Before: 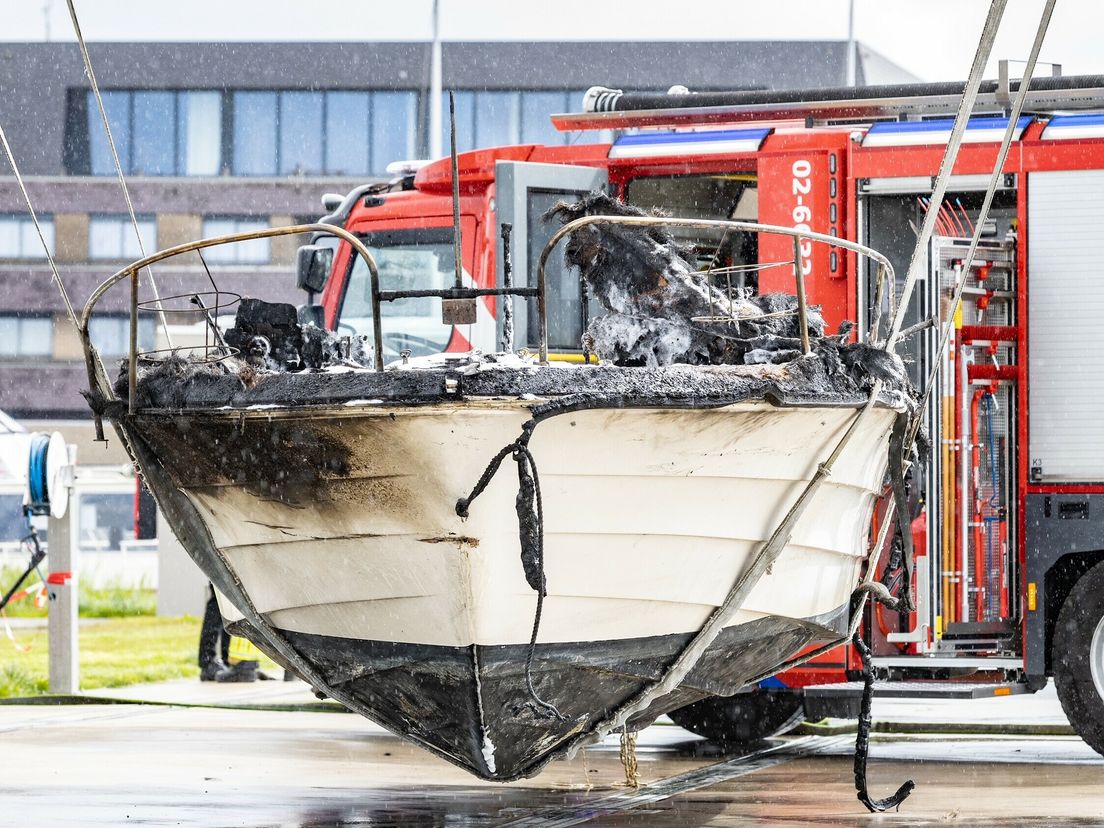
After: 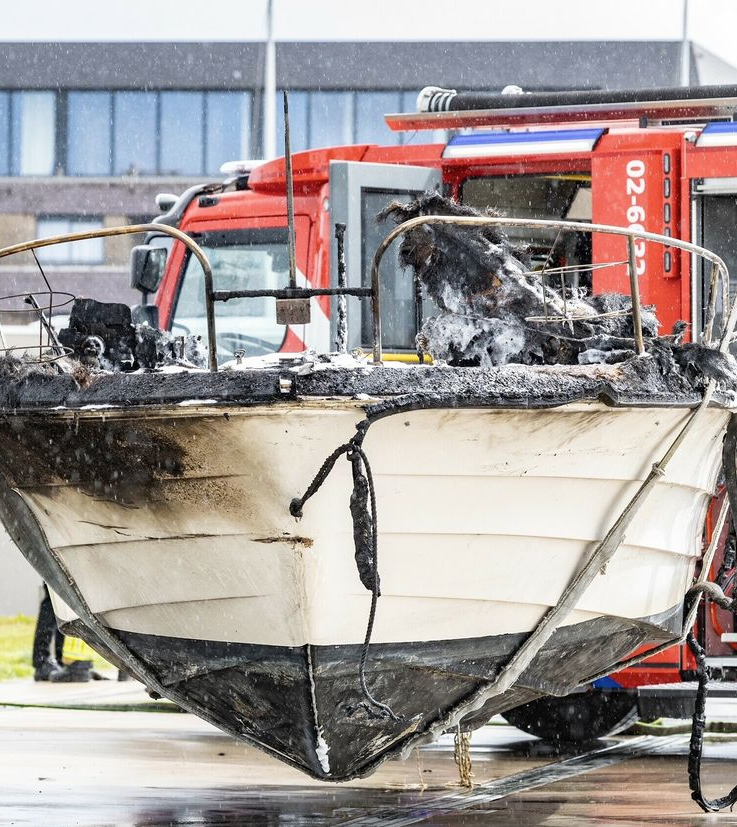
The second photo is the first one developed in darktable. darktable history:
crop and rotate: left 15.072%, right 18.107%
contrast brightness saturation: saturation -0.055
